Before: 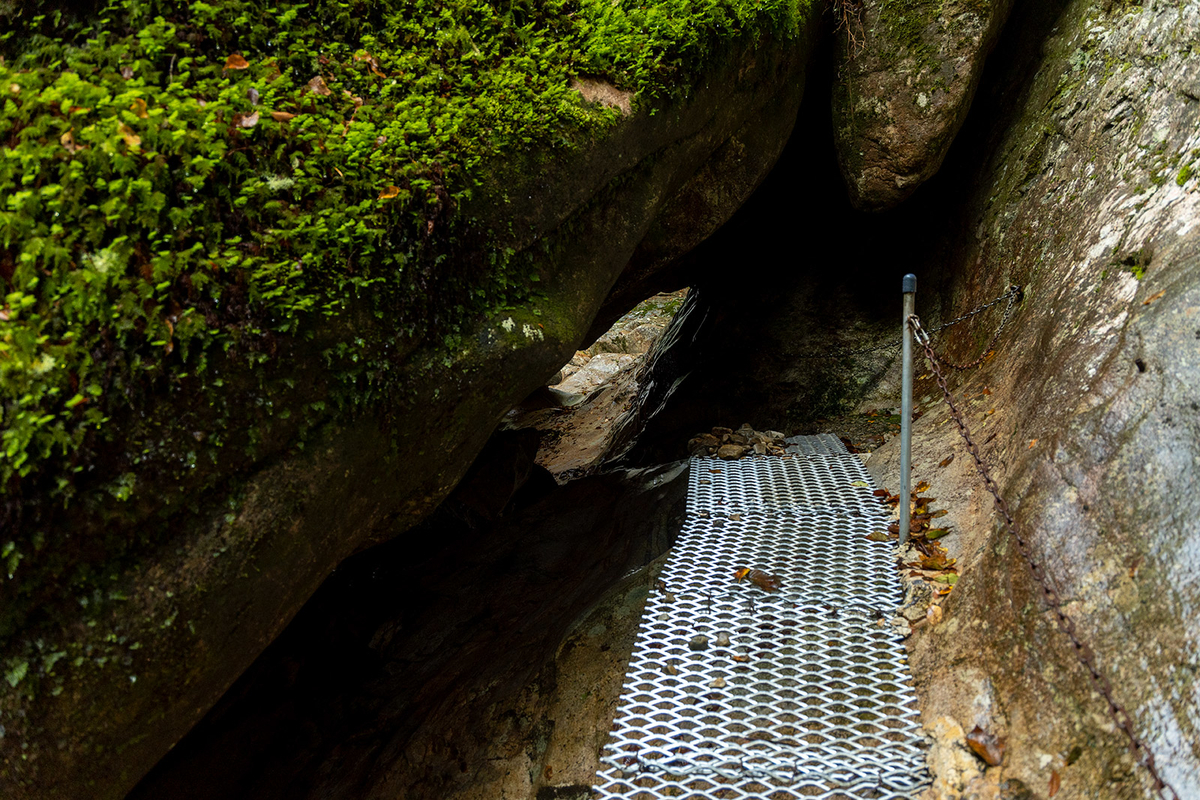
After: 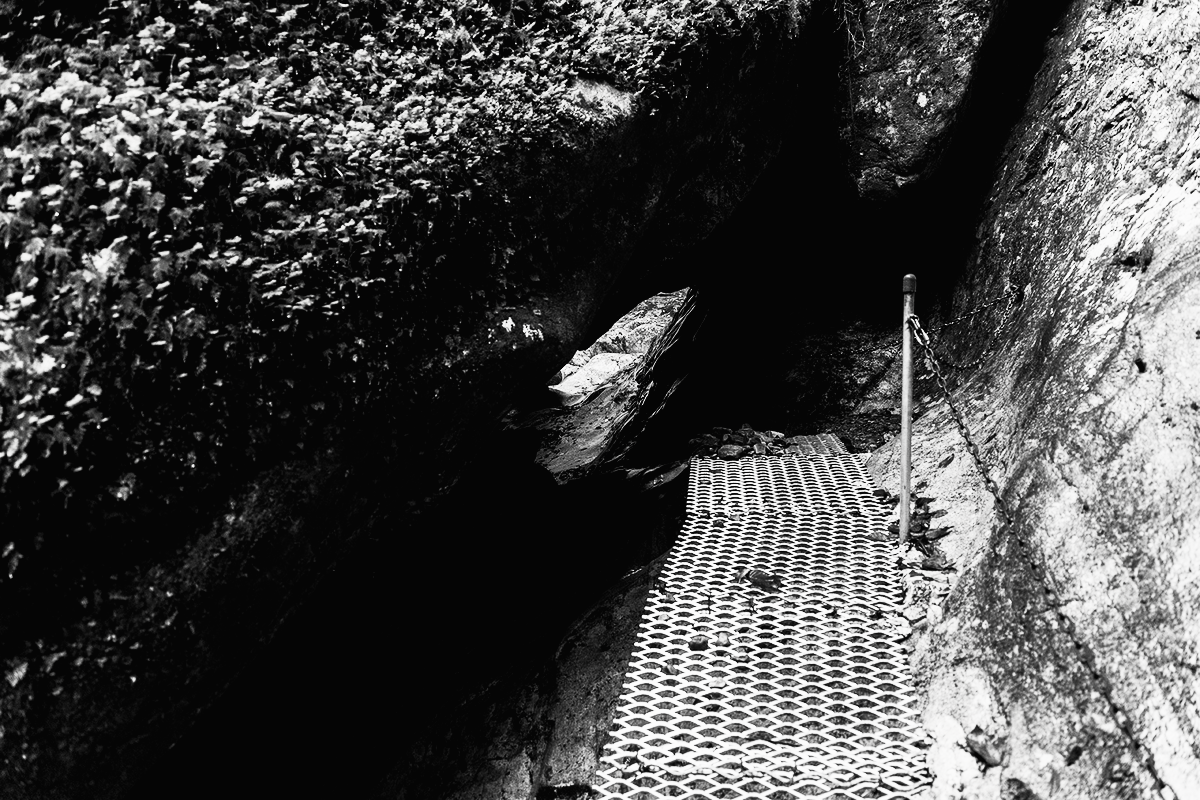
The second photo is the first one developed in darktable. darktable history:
contrast brightness saturation: contrast 0.541, brightness 0.485, saturation -0.991
filmic rgb: black relative exposure -5.09 EV, white relative exposure 3.97 EV, threshold 2.95 EV, hardness 2.9, contrast 1.187, add noise in highlights 0.098, color science v4 (2020), iterations of high-quality reconstruction 0, type of noise poissonian, enable highlight reconstruction true
